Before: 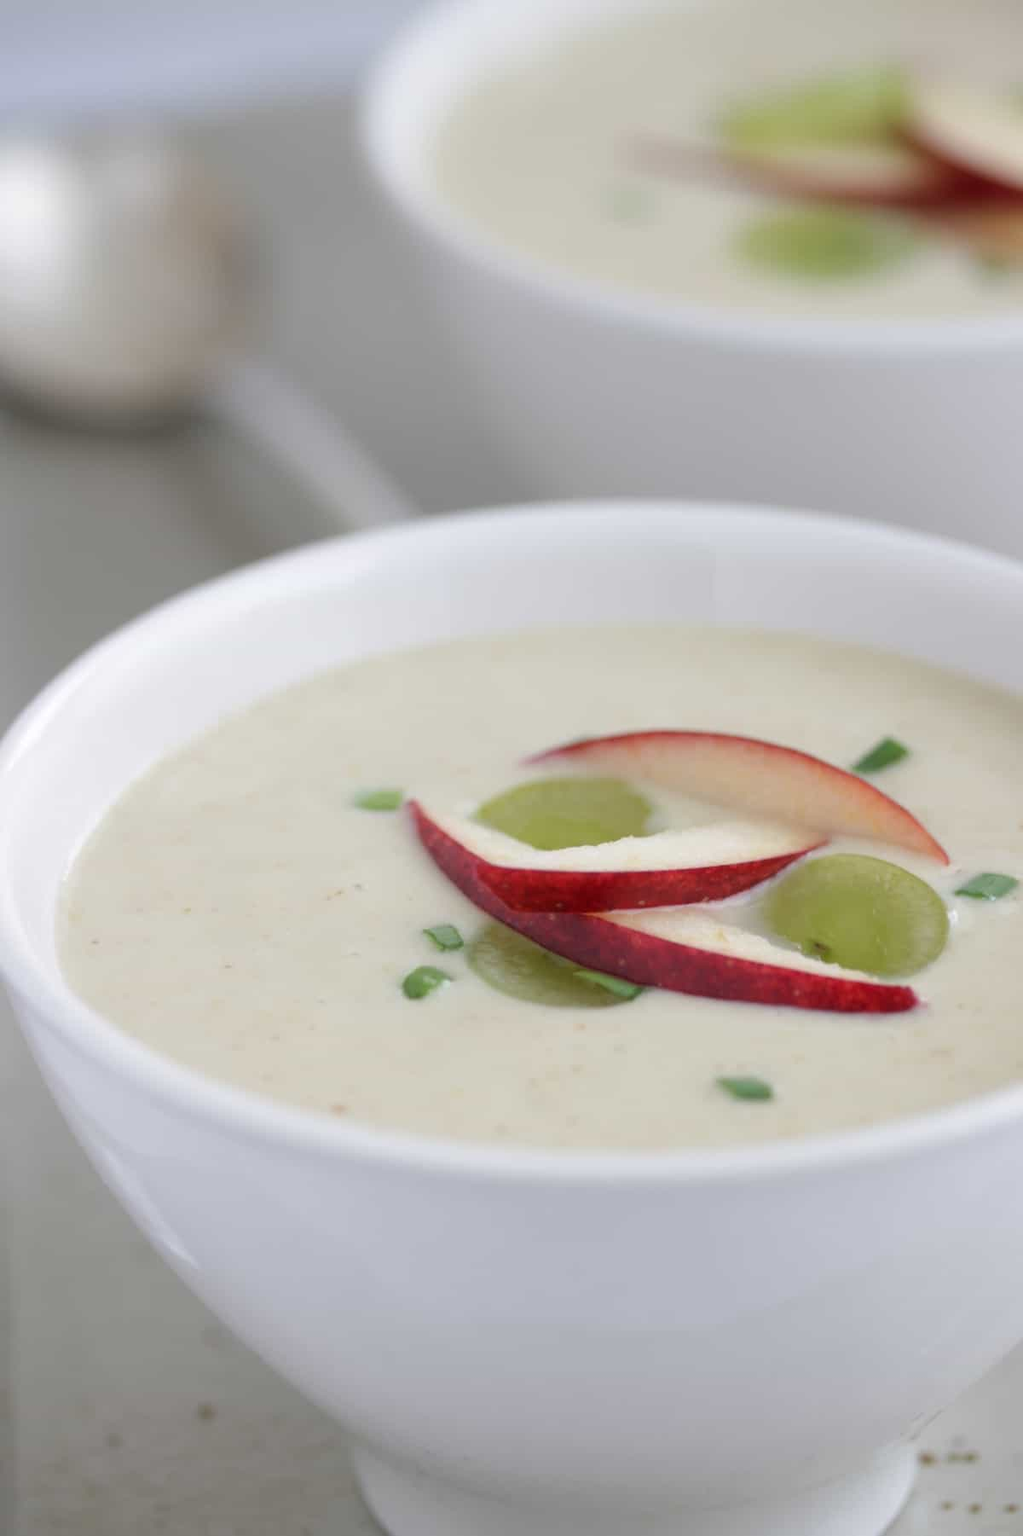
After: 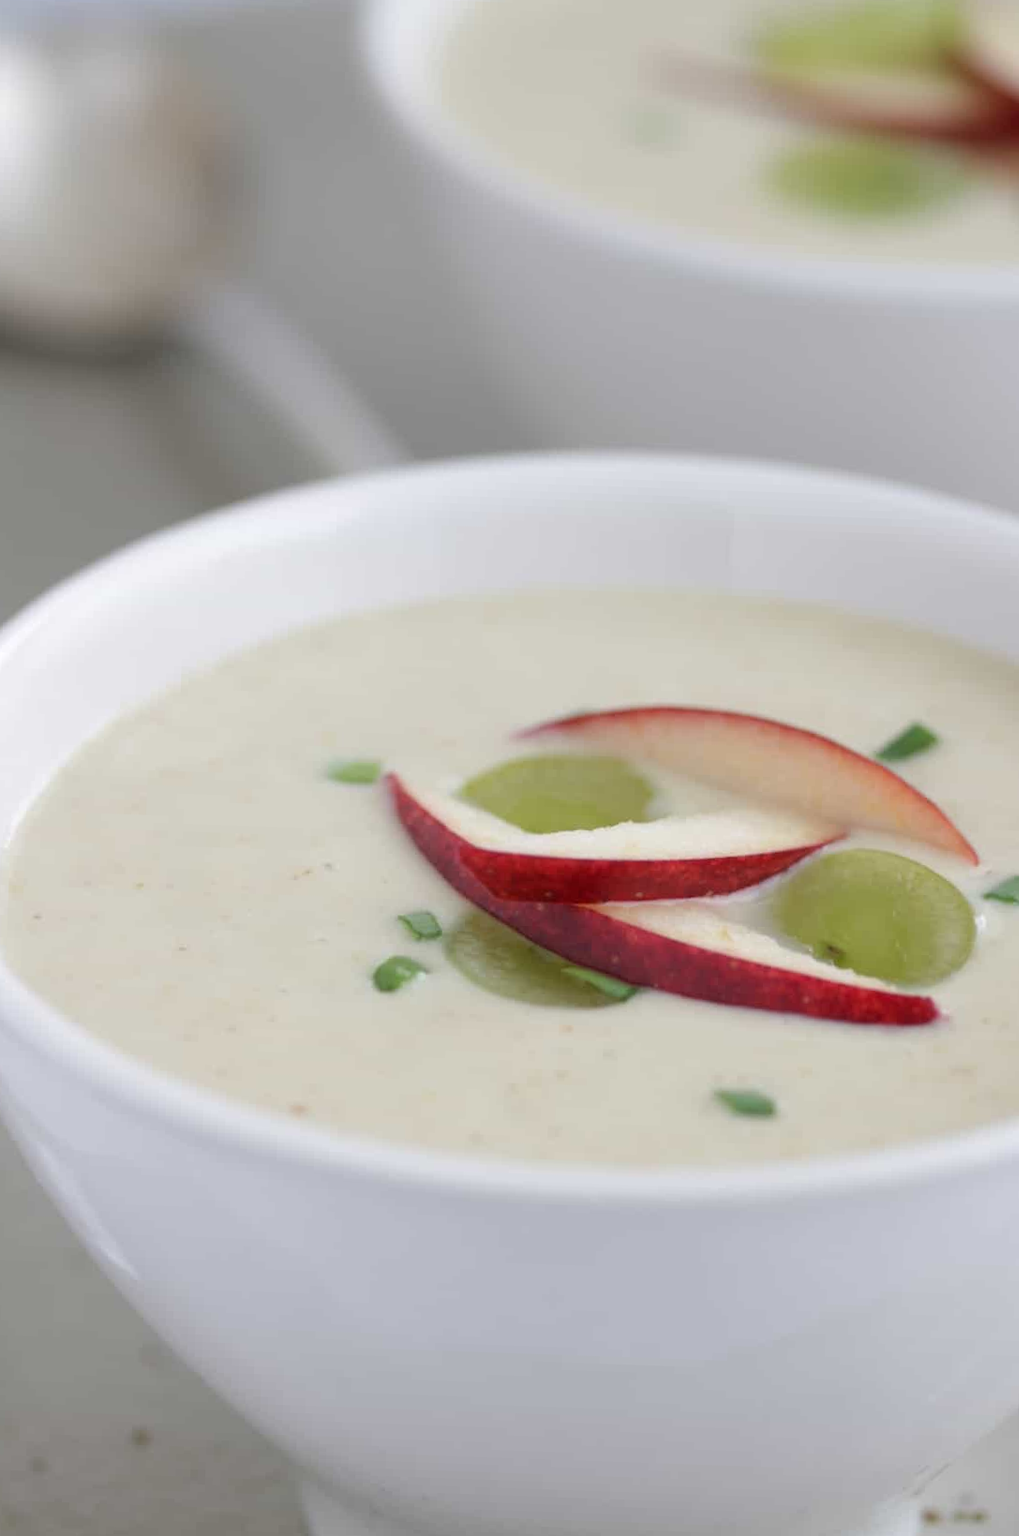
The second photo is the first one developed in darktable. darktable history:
crop and rotate: angle -2.03°, left 3.115%, top 3.766%, right 1.418%, bottom 0.447%
